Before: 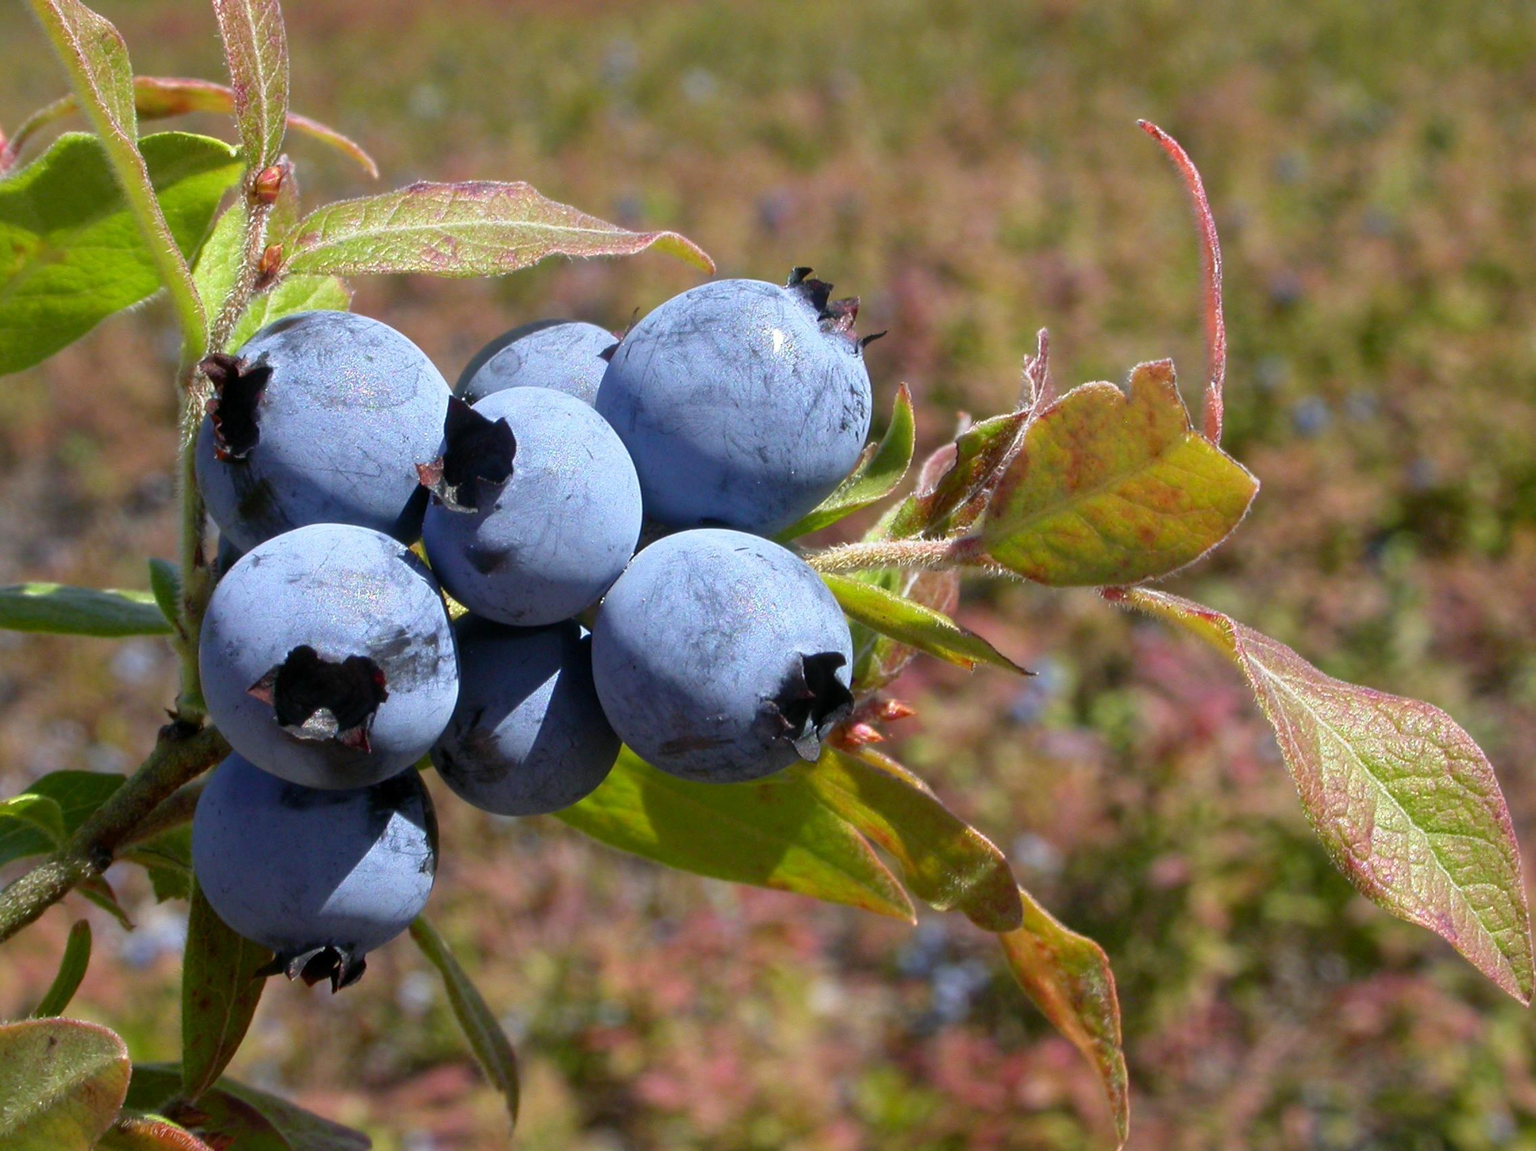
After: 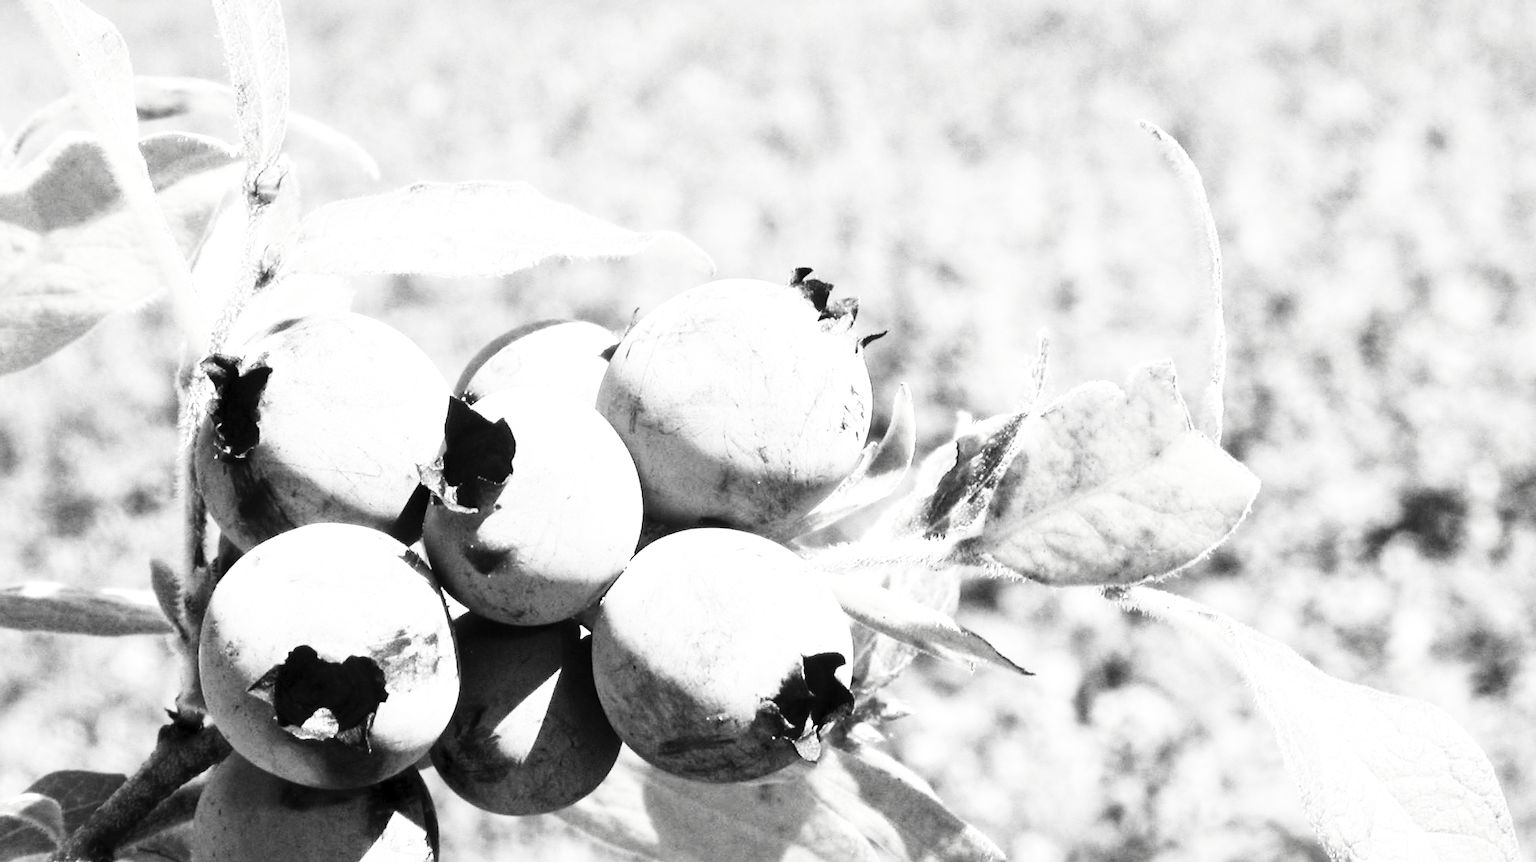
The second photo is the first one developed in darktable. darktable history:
base curve: curves: ch0 [(0, 0) (0.012, 0.01) (0.073, 0.168) (0.31, 0.711) (0.645, 0.957) (1, 1)], exposure shift 0.583, preserve colors none
local contrast: mode bilateral grid, contrast 20, coarseness 50, detail 119%, midtone range 0.2
crop: bottom 24.983%
contrast brightness saturation: contrast 0.531, brightness 0.453, saturation -0.996
